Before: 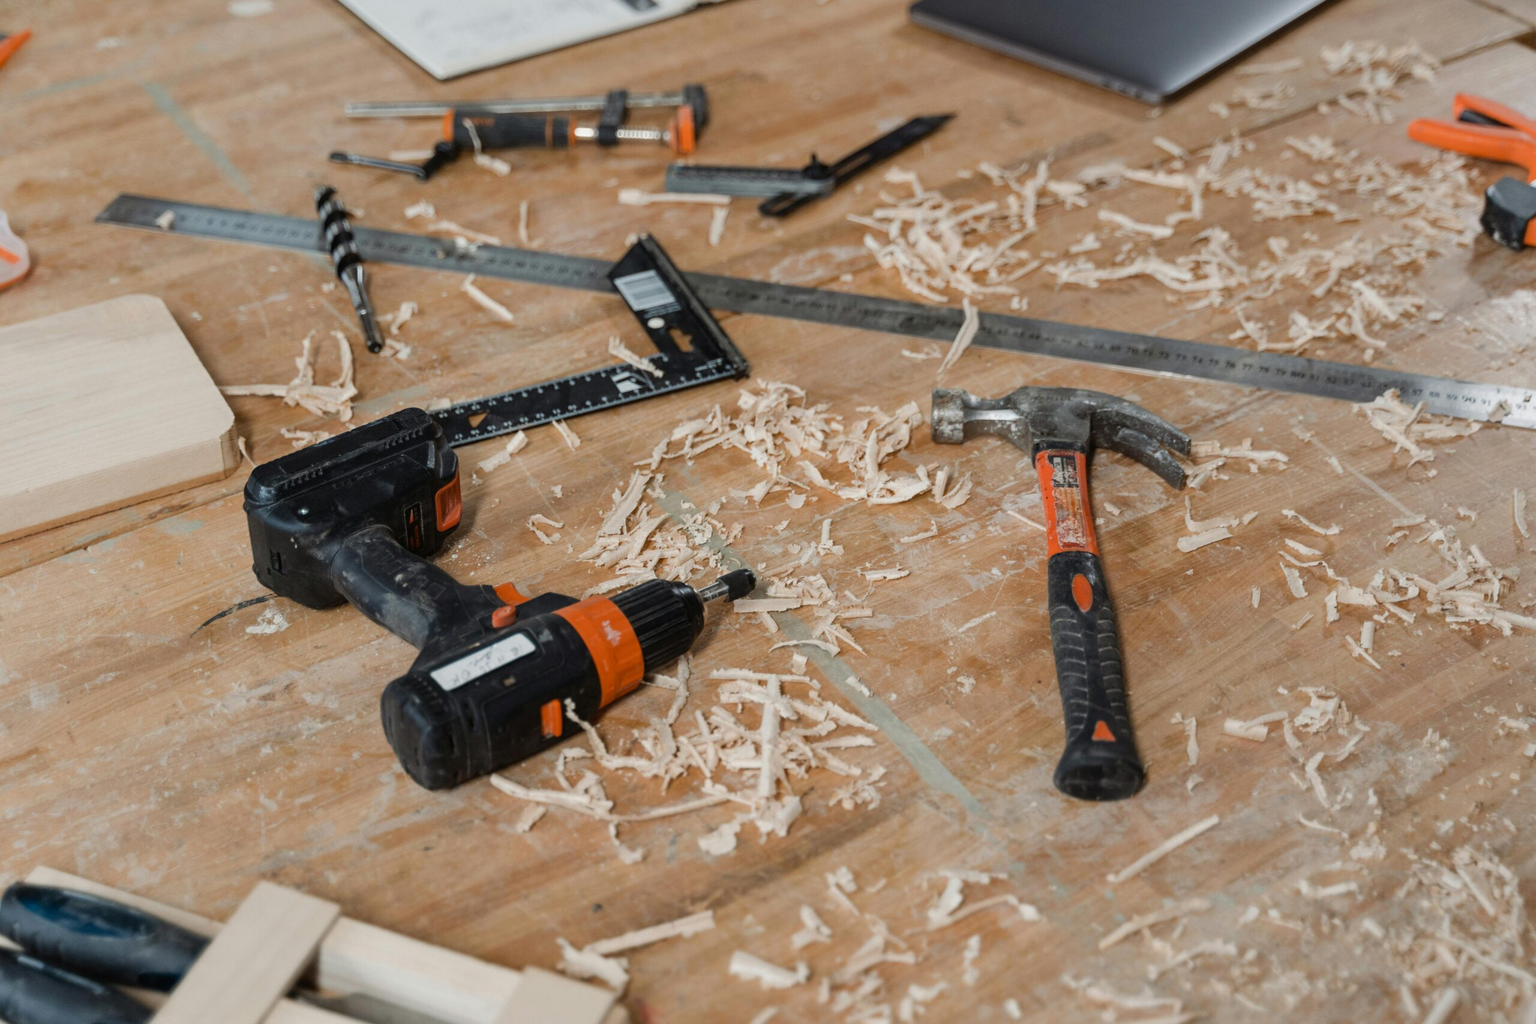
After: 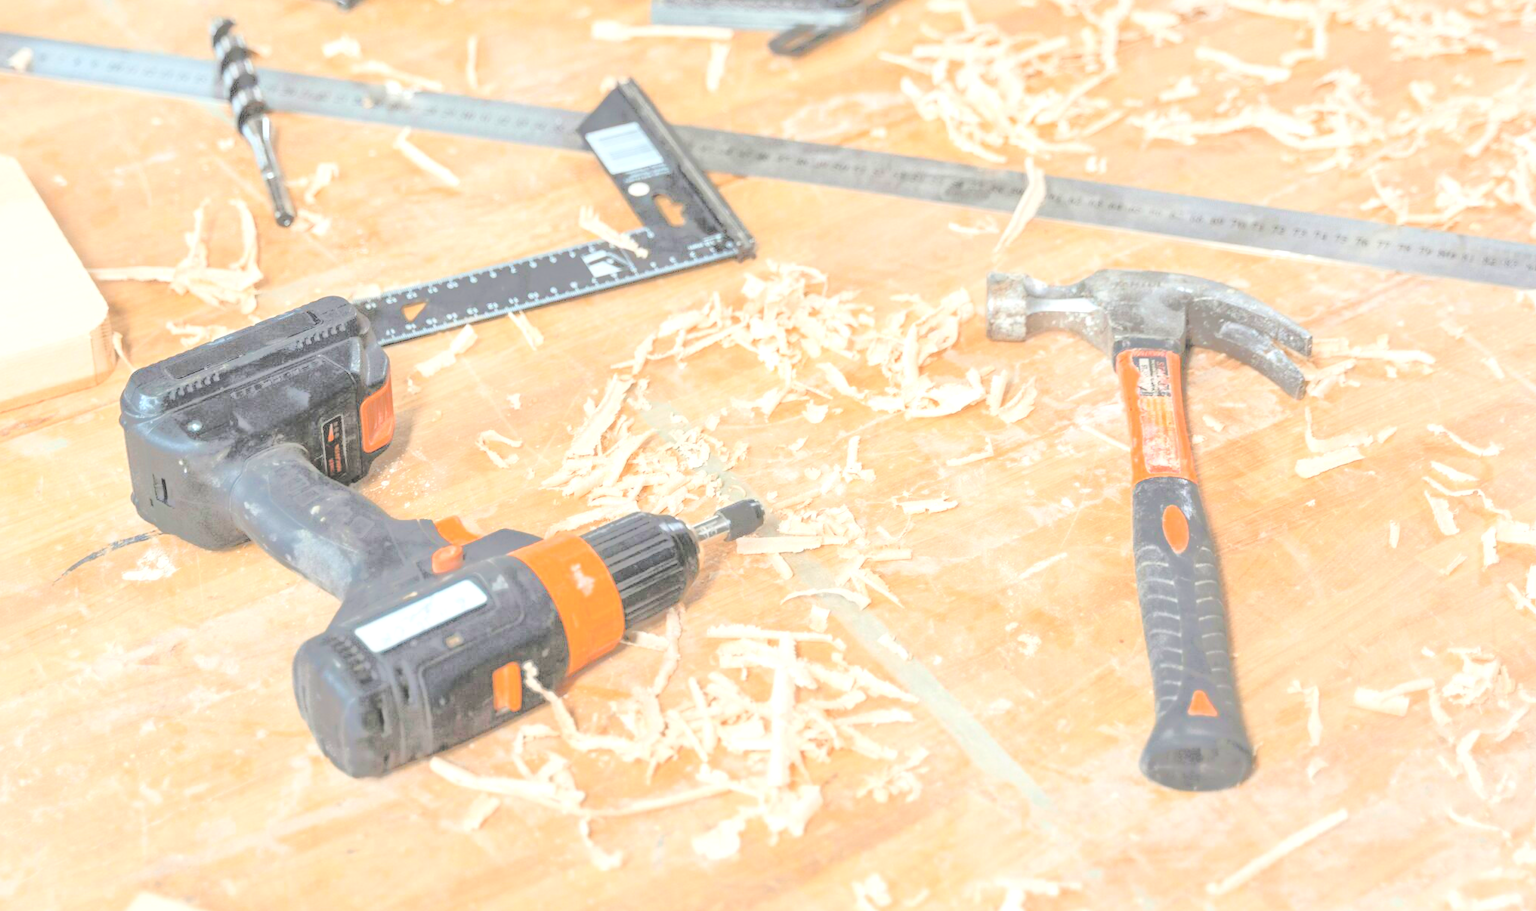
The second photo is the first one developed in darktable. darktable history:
exposure: exposure 1.16 EV, compensate exposure bias true, compensate highlight preservation false
contrast brightness saturation: brightness 1
crop: left 9.712%, top 16.928%, right 10.845%, bottom 12.332%
tone equalizer: -8 EV -0.528 EV, -7 EV -0.319 EV, -6 EV -0.083 EV, -5 EV 0.413 EV, -4 EV 0.985 EV, -3 EV 0.791 EV, -2 EV -0.01 EV, -1 EV 0.14 EV, +0 EV -0.012 EV, smoothing 1
